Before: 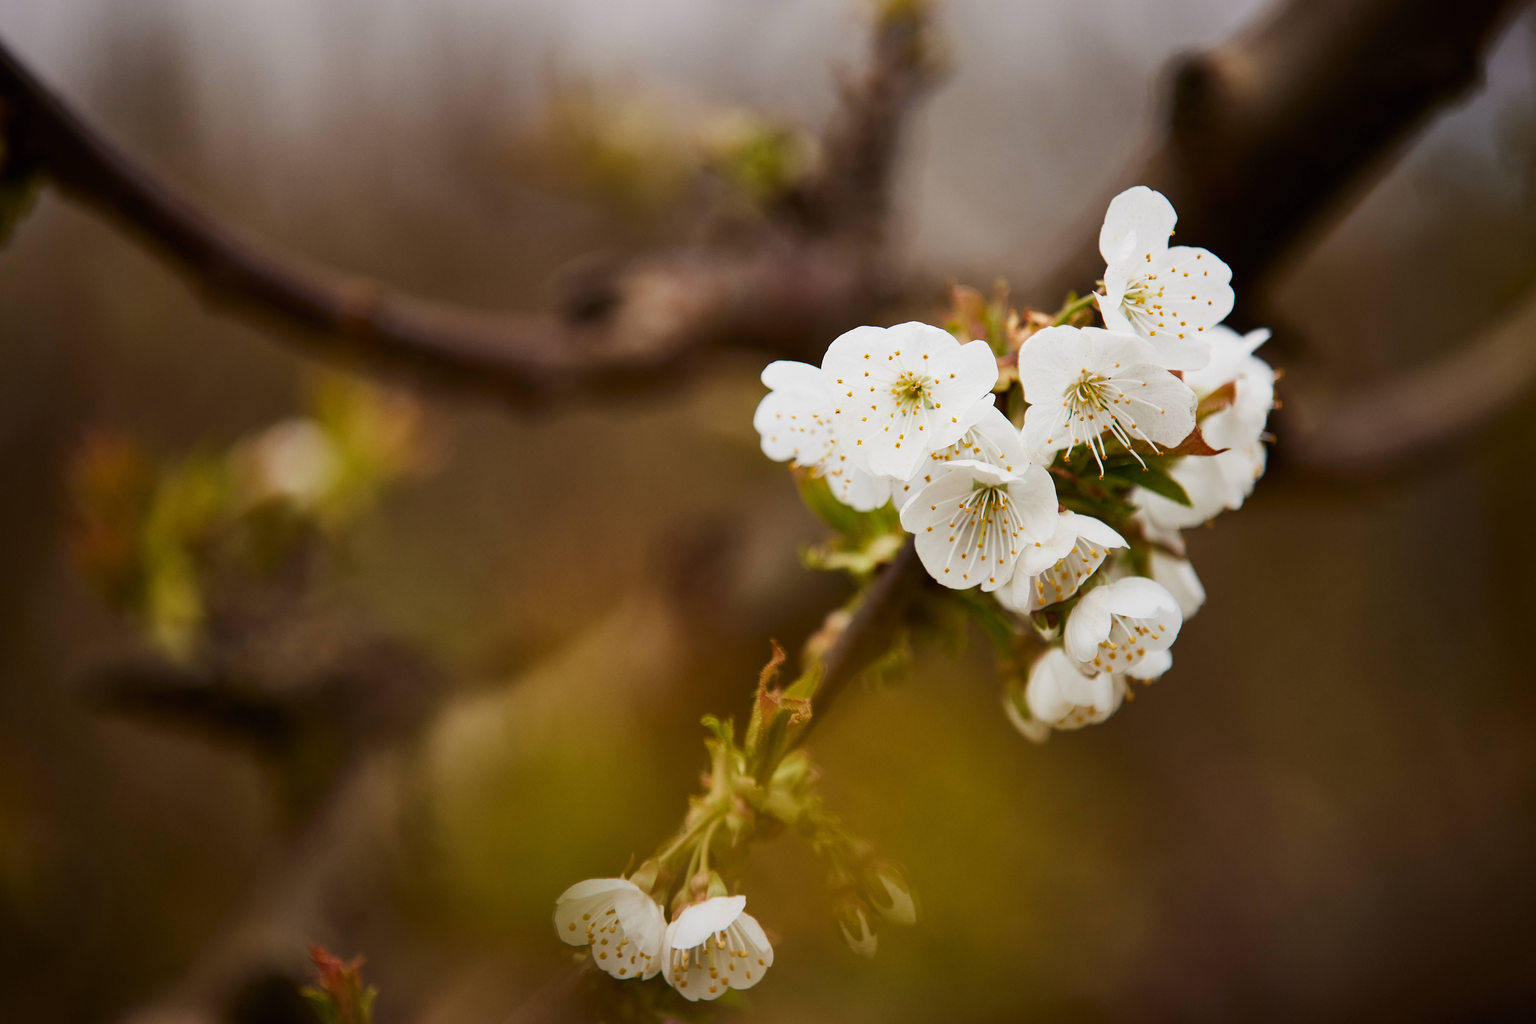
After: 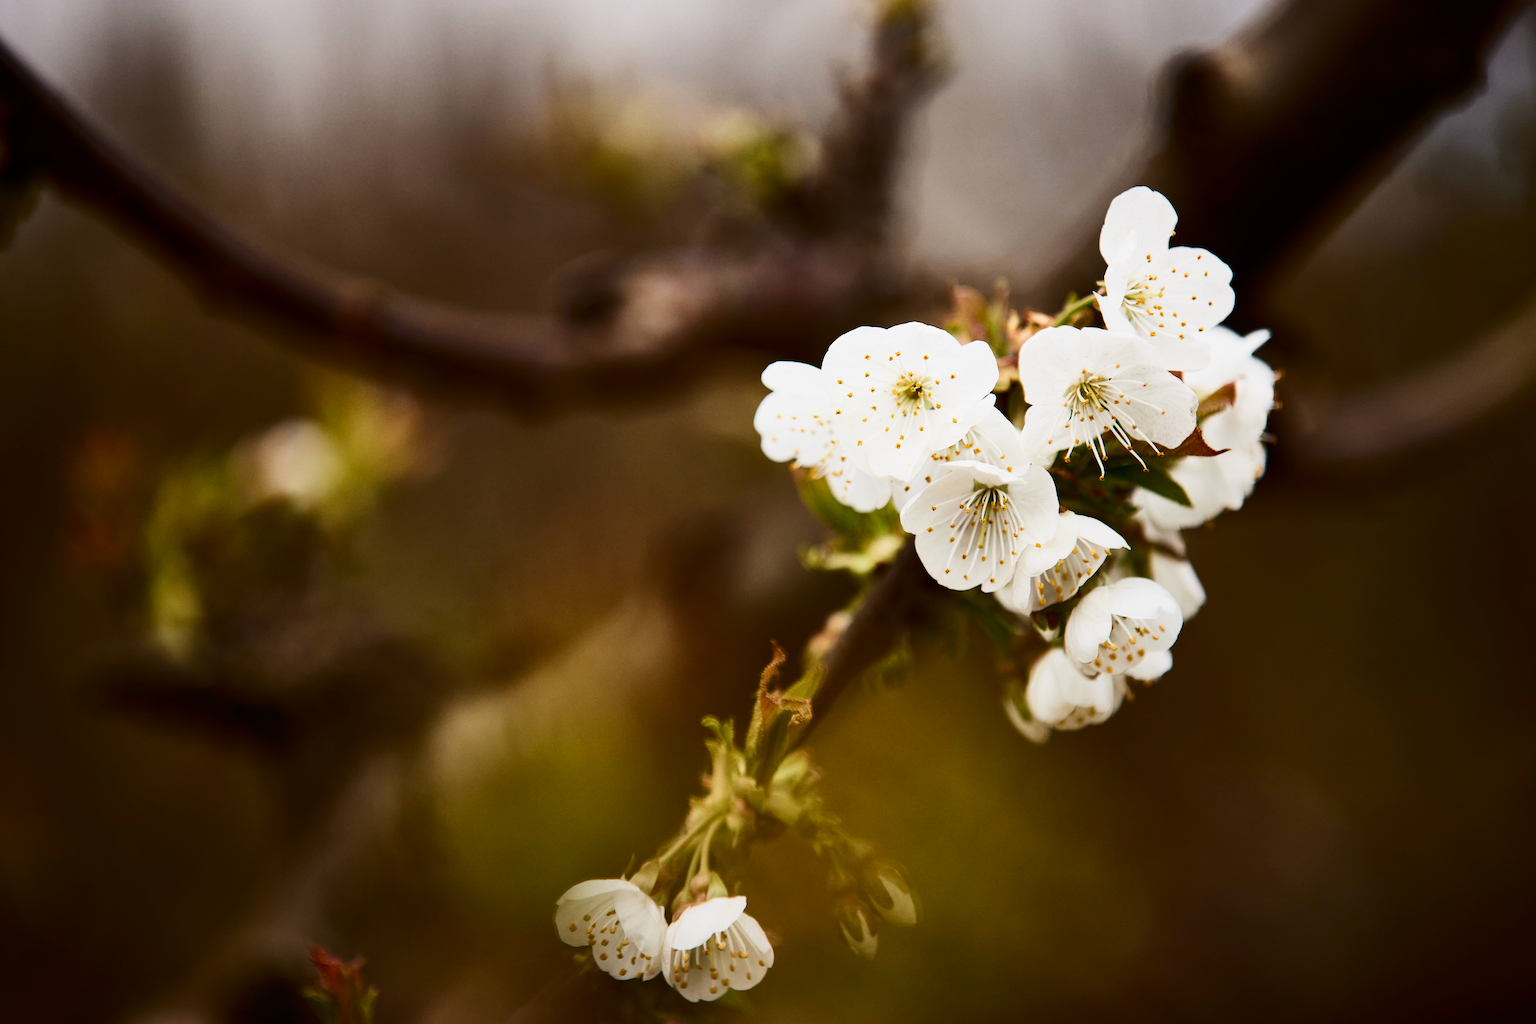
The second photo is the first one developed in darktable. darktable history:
contrast brightness saturation: contrast 0.28
